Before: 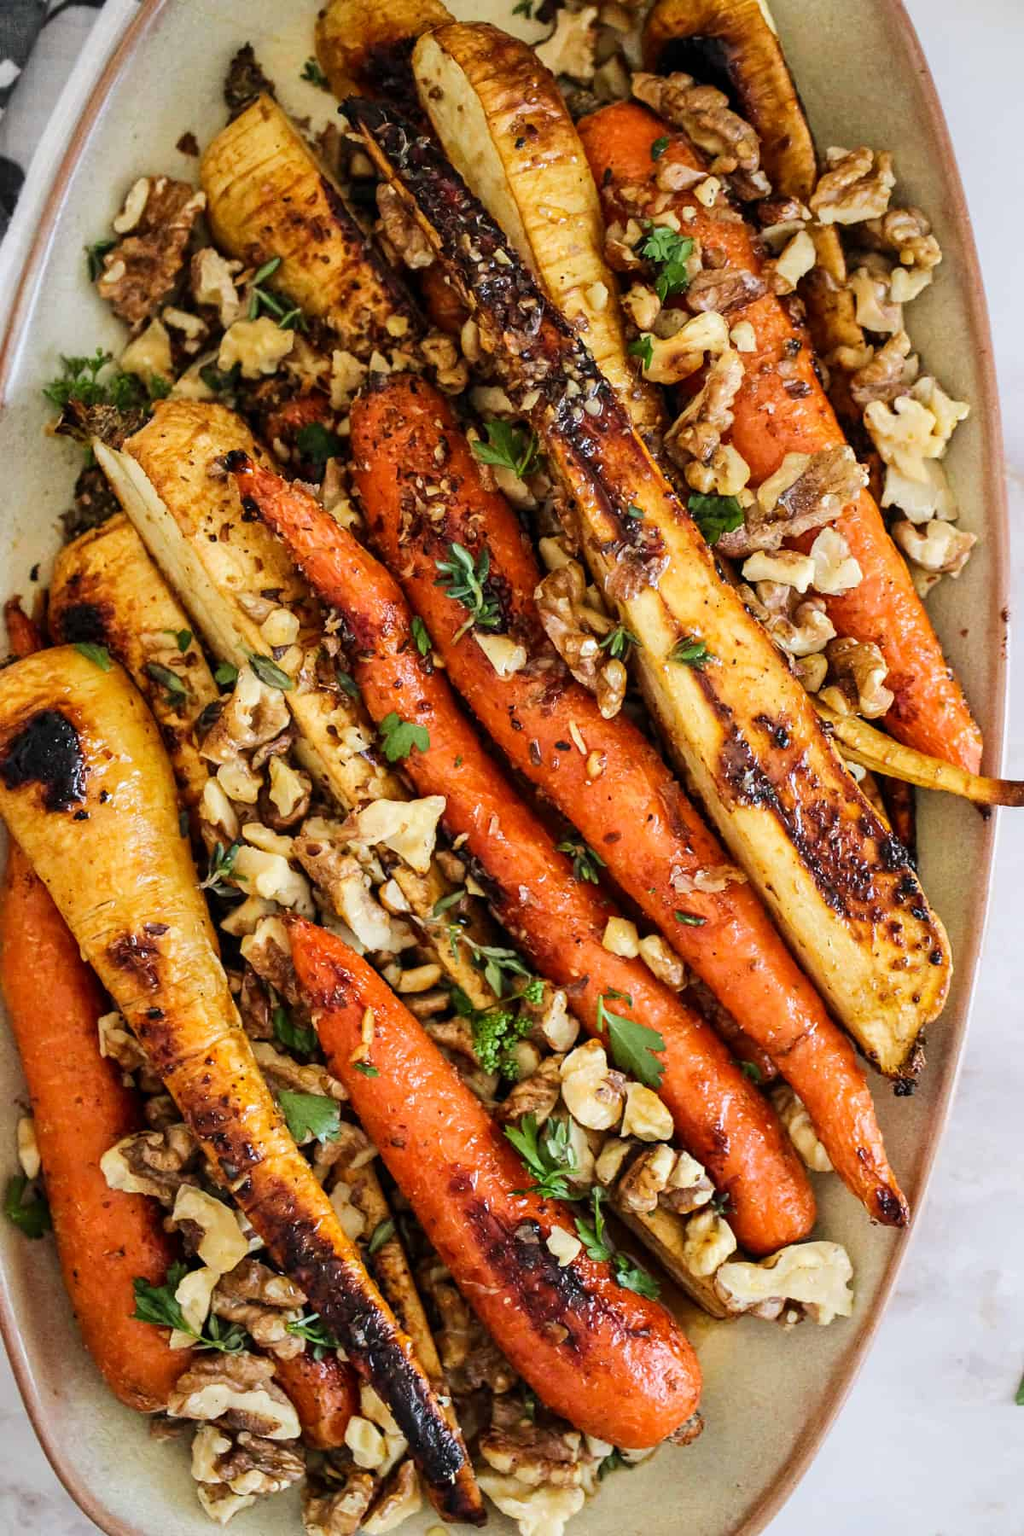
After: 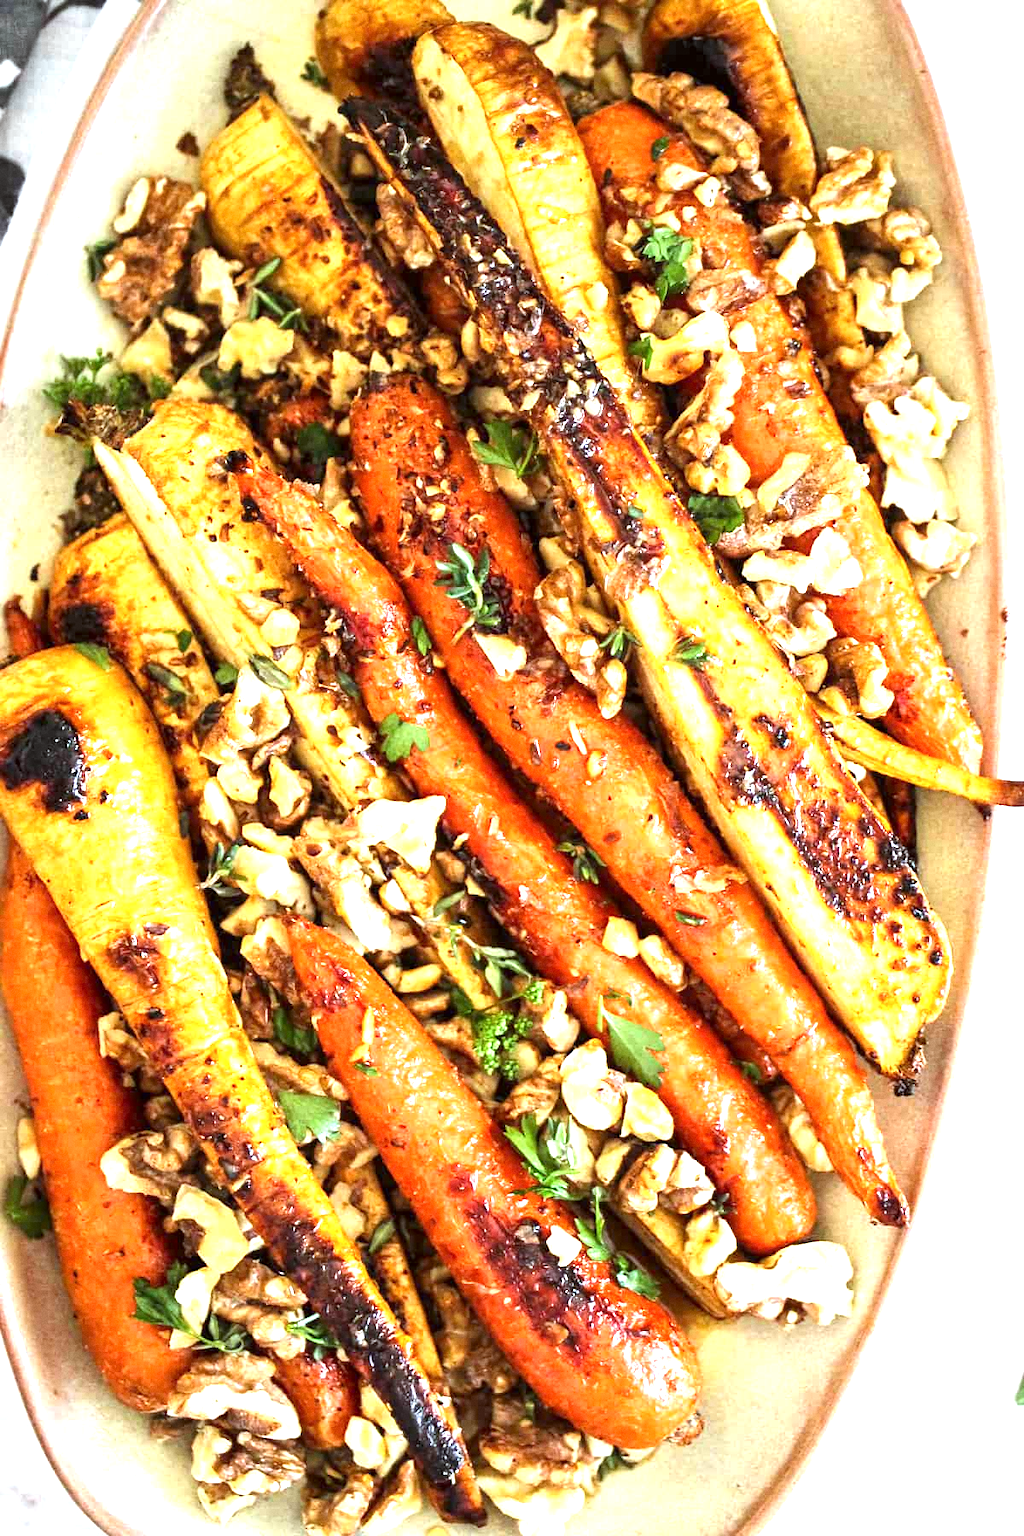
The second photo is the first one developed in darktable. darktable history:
color correction: highlights a* -2.73, highlights b* -2.09, shadows a* 2.41, shadows b* 2.73
white balance: red 0.982, blue 1.018
grain: coarseness 0.09 ISO, strength 16.61%
exposure: black level correction 0, exposure 1.45 EV, compensate exposure bias true, compensate highlight preservation false
